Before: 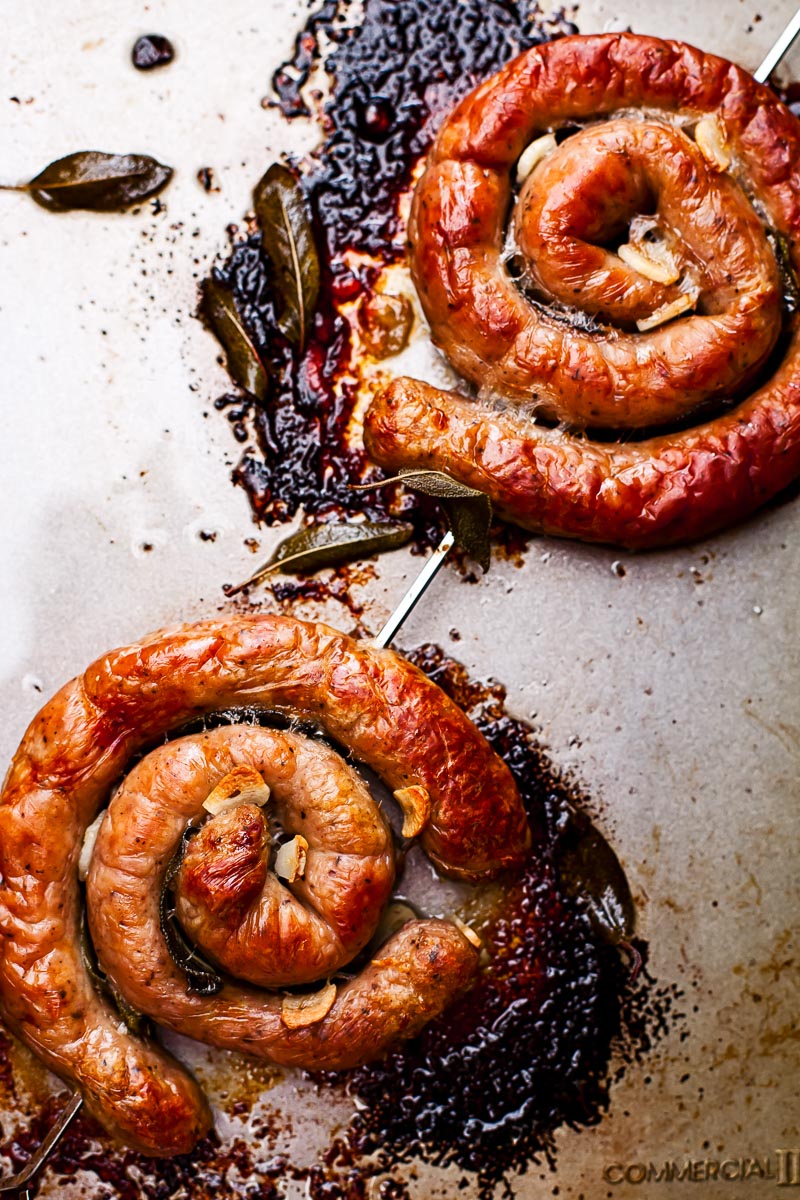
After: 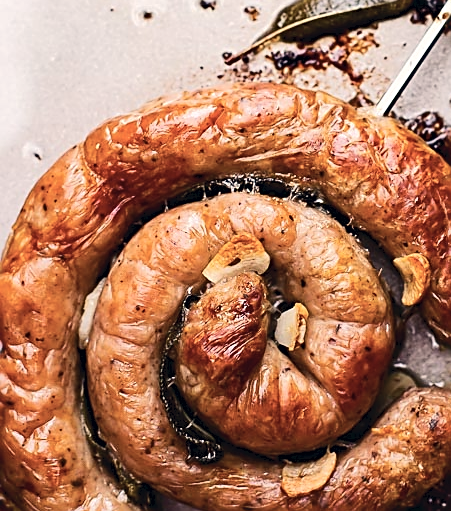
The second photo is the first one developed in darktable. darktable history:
tone curve: curves: ch0 [(0, 0) (0.003, 0.031) (0.011, 0.041) (0.025, 0.054) (0.044, 0.06) (0.069, 0.083) (0.1, 0.108) (0.136, 0.135) (0.177, 0.179) (0.224, 0.231) (0.277, 0.294) (0.335, 0.378) (0.399, 0.463) (0.468, 0.552) (0.543, 0.627) (0.623, 0.694) (0.709, 0.776) (0.801, 0.849) (0.898, 0.905) (1, 1)], color space Lab, independent channels, preserve colors none
contrast brightness saturation: saturation -0.048
color correction: highlights a* 2.75, highlights b* 5.03, shadows a* -2.39, shadows b* -4.88, saturation 0.814
crop: top 44.394%, right 43.529%, bottom 12.949%
sharpen: on, module defaults
